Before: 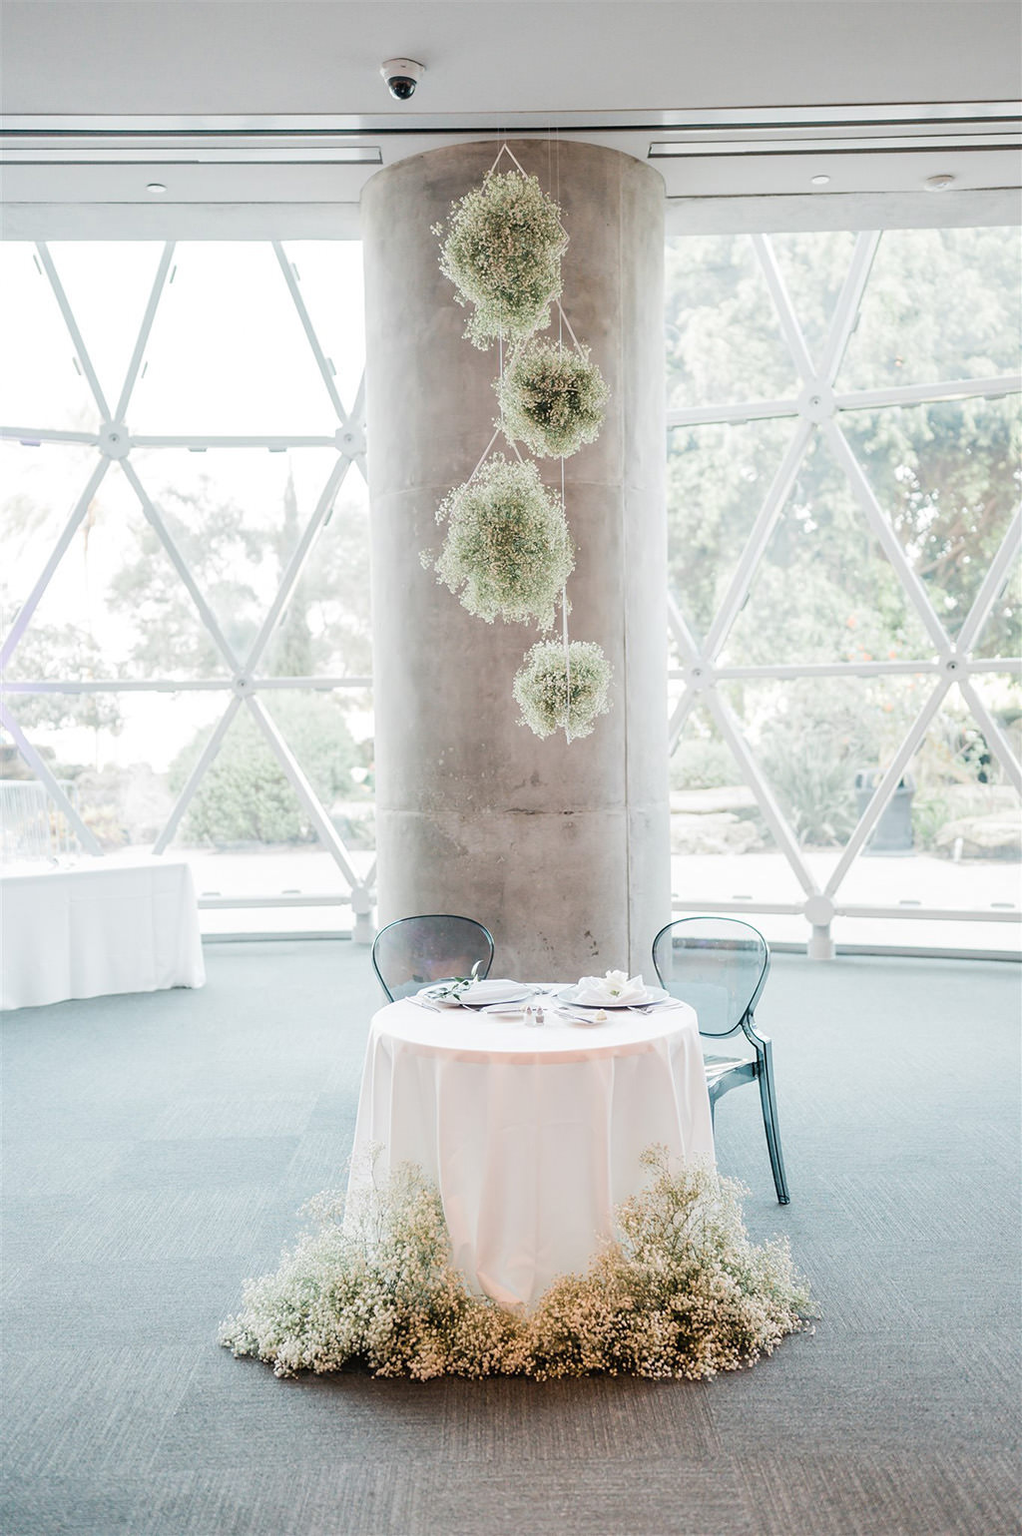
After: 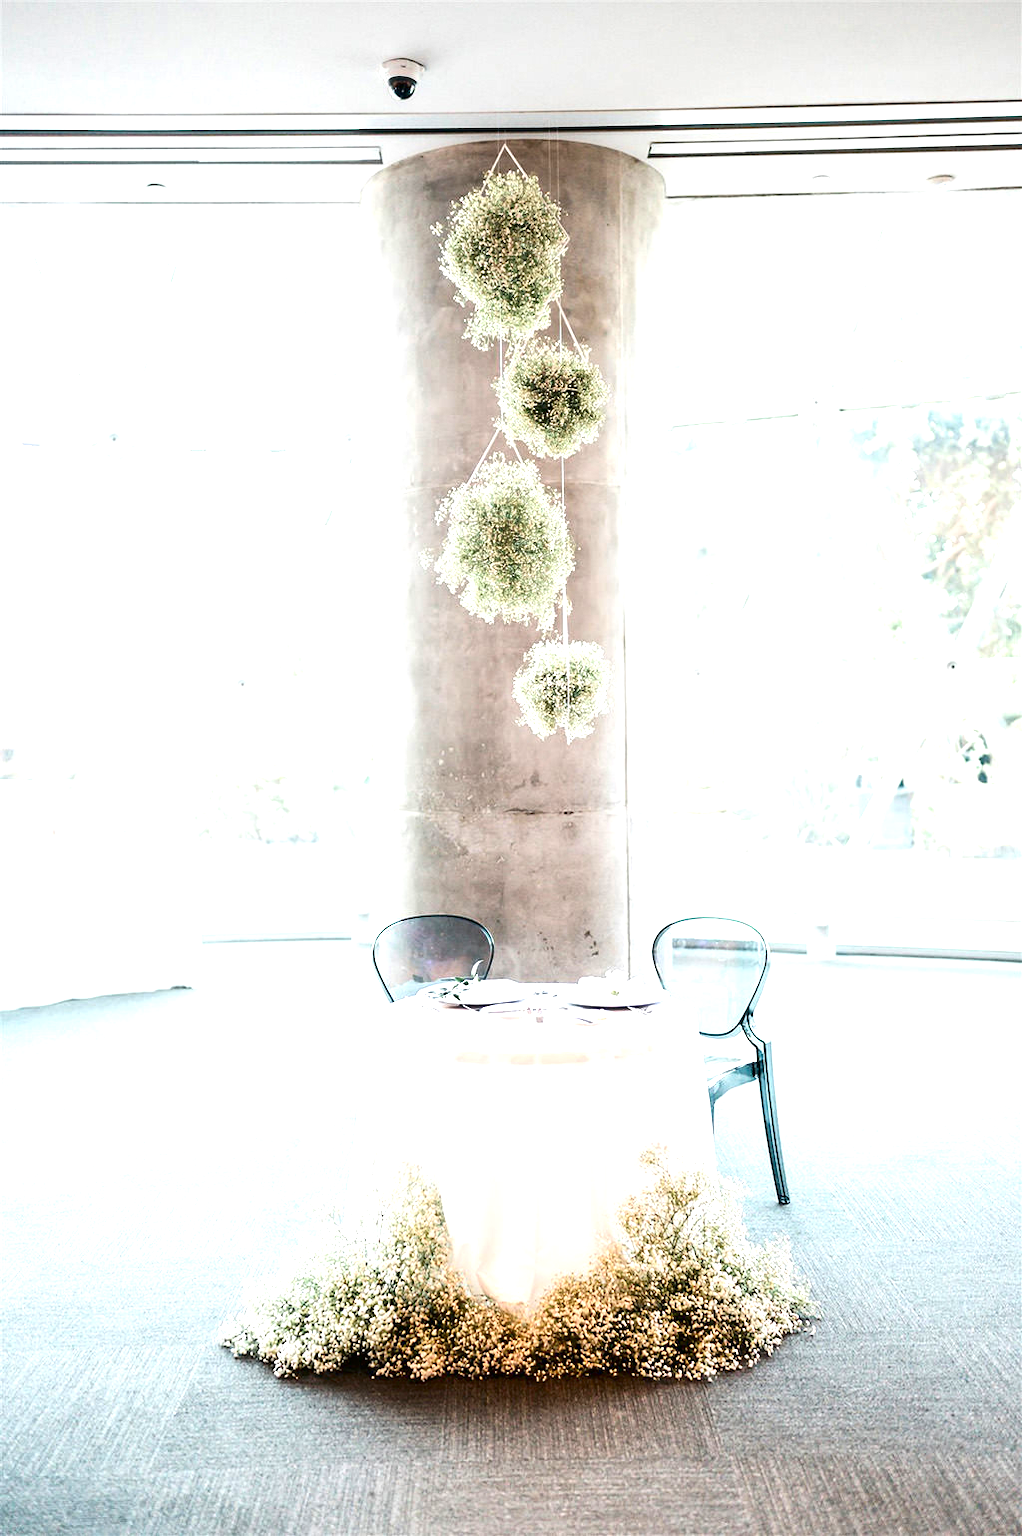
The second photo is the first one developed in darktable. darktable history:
contrast brightness saturation: contrast 0.13, brightness -0.24, saturation 0.14
exposure: exposure 0.943 EV, compensate highlight preservation false
color balance: input saturation 99%
